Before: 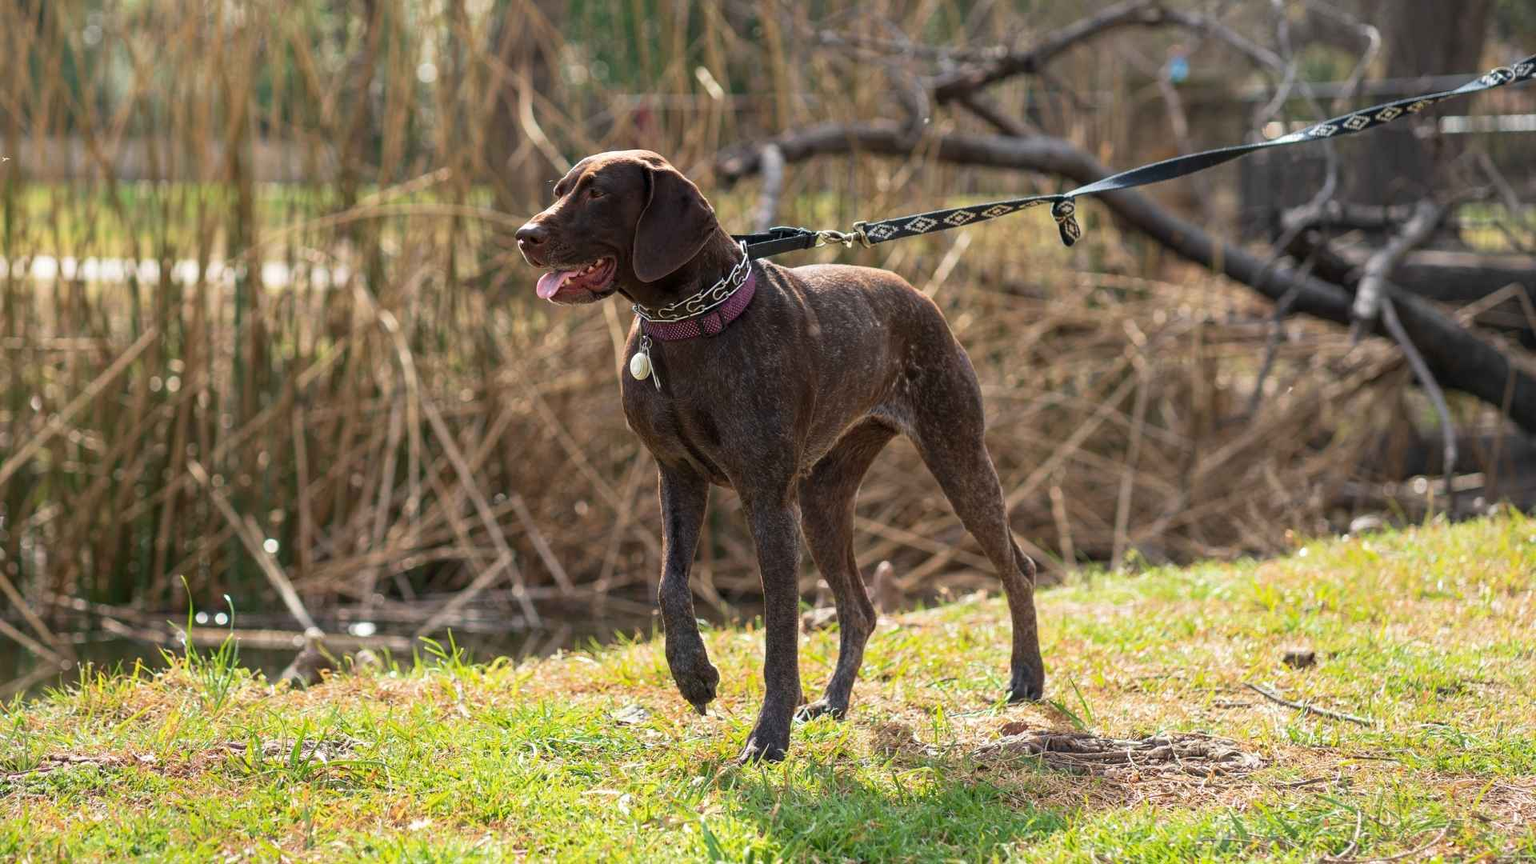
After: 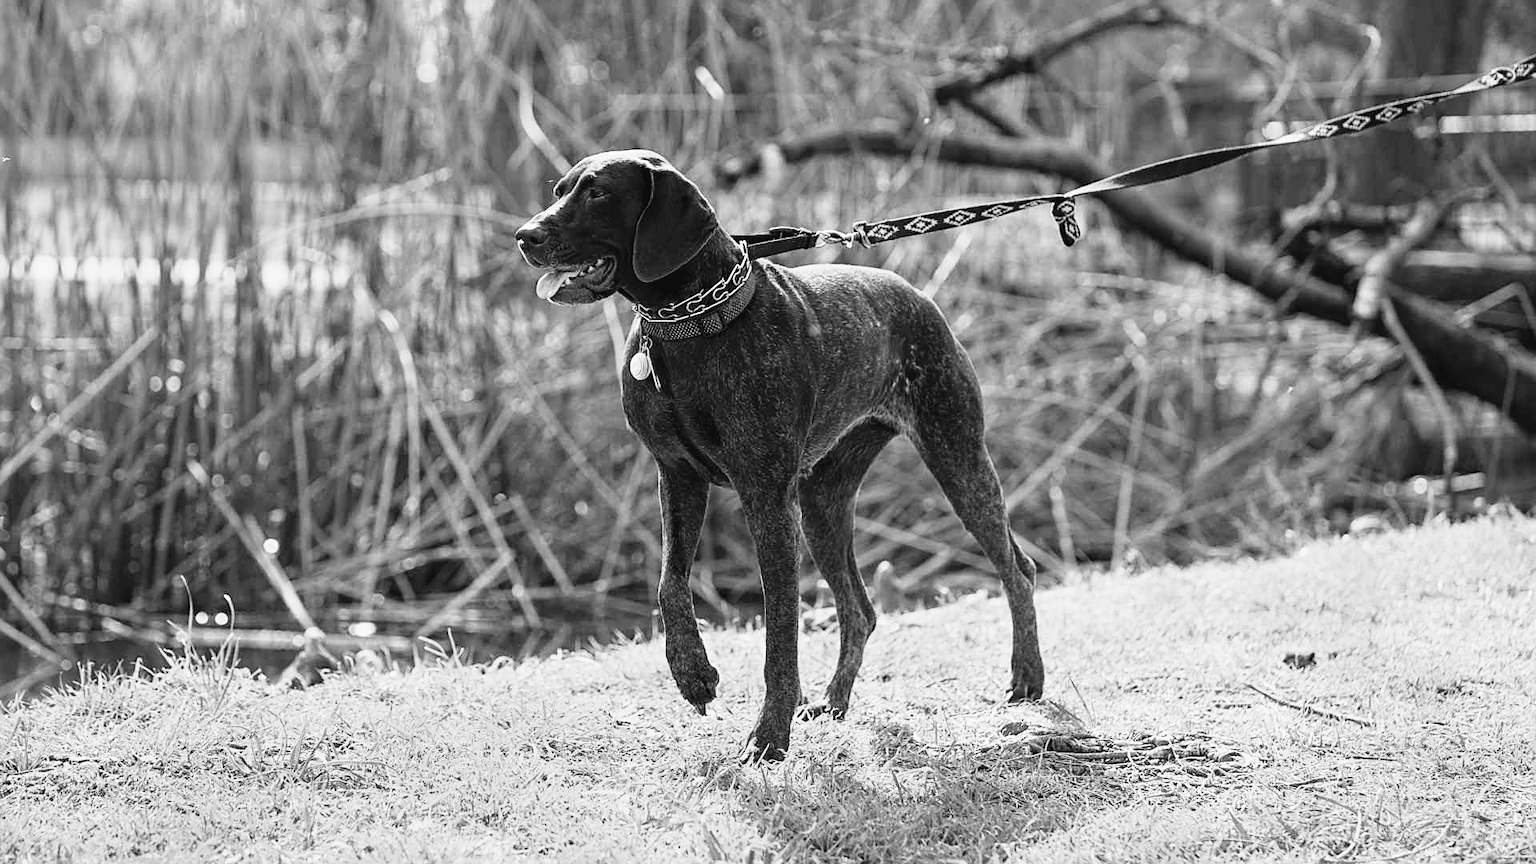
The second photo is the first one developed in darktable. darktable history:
white balance: red 1.066, blue 1.119
sharpen: on, module defaults
tone curve: curves: ch0 [(0.003, 0.032) (0.037, 0.037) (0.142, 0.117) (0.279, 0.311) (0.405, 0.49) (0.526, 0.651) (0.722, 0.857) (0.875, 0.946) (1, 0.98)]; ch1 [(0, 0) (0.305, 0.325) (0.453, 0.437) (0.482, 0.474) (0.501, 0.498) (0.515, 0.523) (0.559, 0.591) (0.6, 0.643) (0.656, 0.707) (1, 1)]; ch2 [(0, 0) (0.323, 0.277) (0.424, 0.396) (0.479, 0.484) (0.499, 0.502) (0.515, 0.537) (0.573, 0.602) (0.653, 0.675) (0.75, 0.756) (1, 1)], color space Lab, independent channels, preserve colors none
monochrome: a 16.06, b 15.48, size 1
